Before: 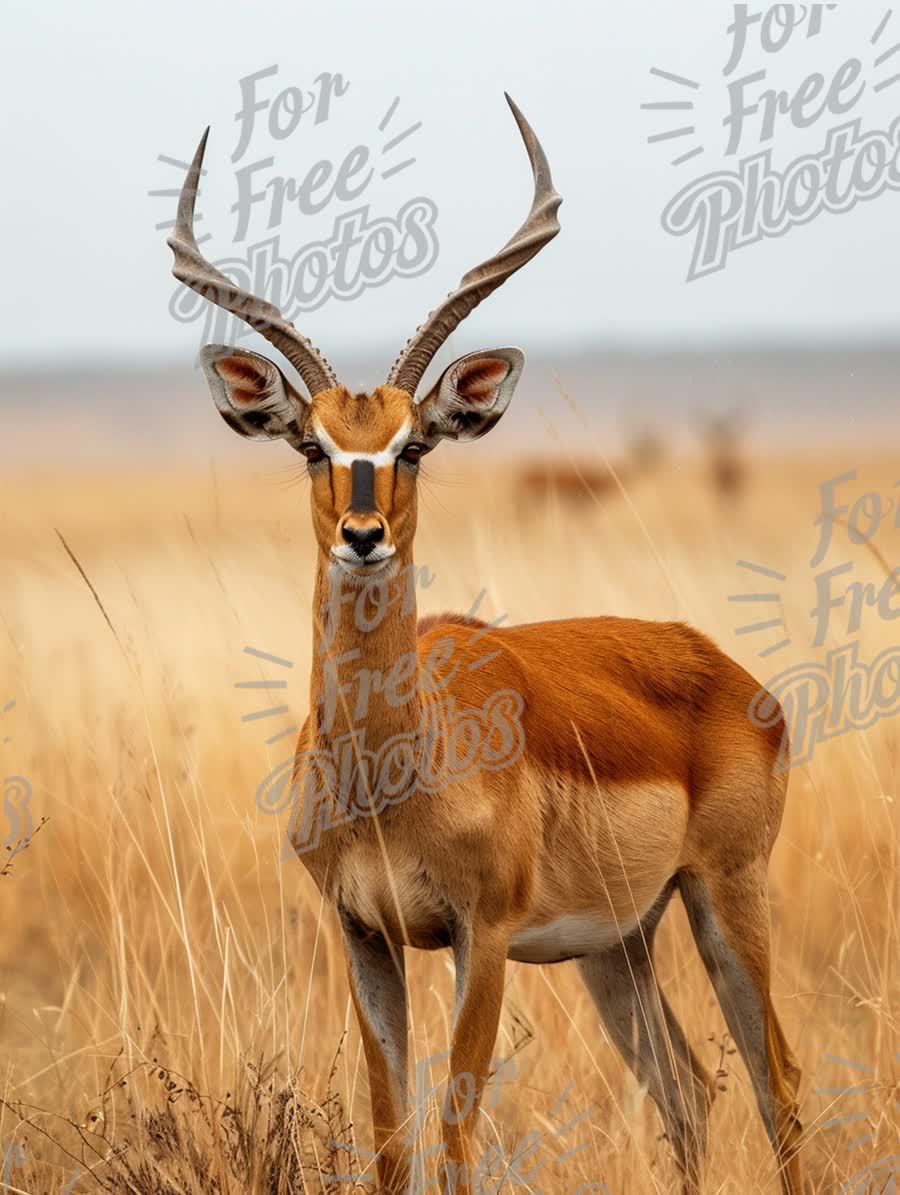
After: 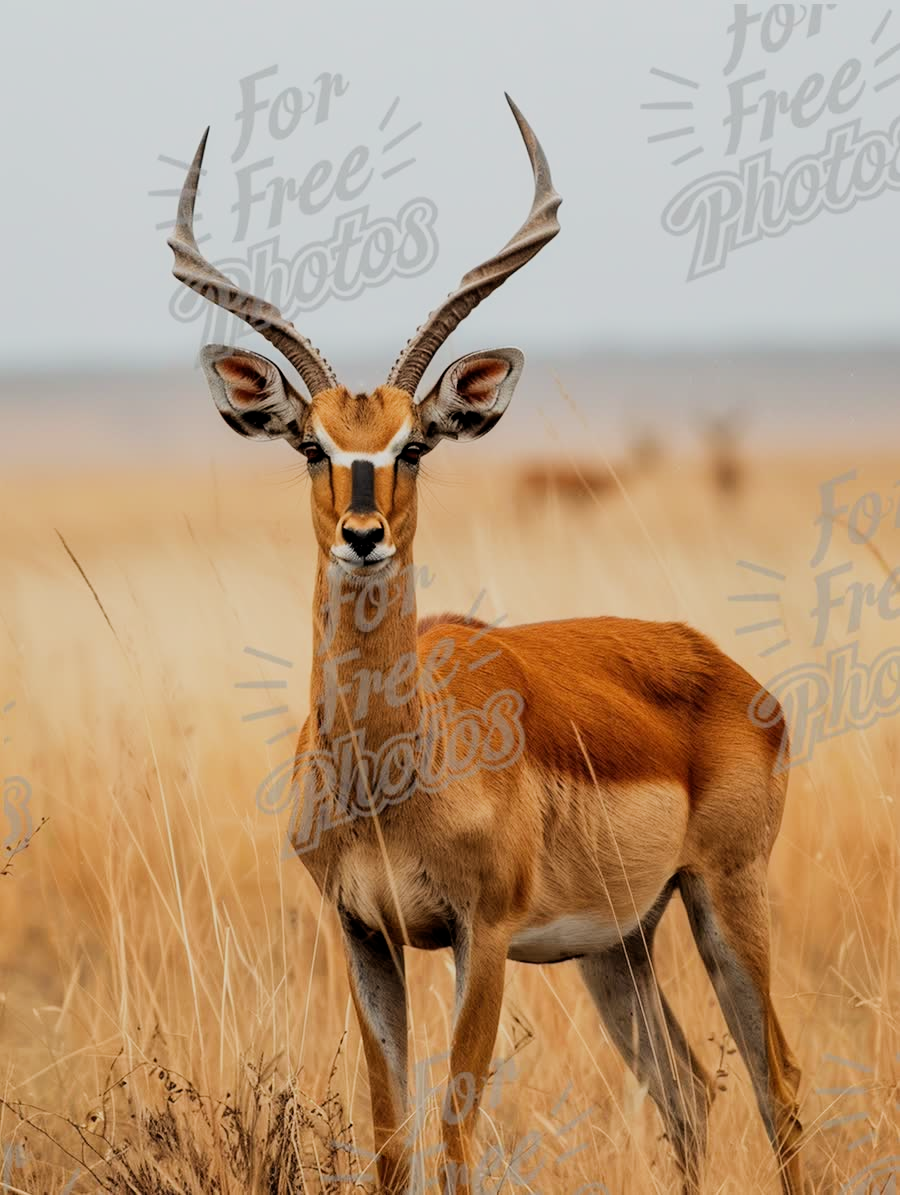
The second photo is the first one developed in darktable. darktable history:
filmic rgb: middle gray luminance 29.08%, black relative exposure -10.37 EV, white relative exposure 5.5 EV, target black luminance 0%, hardness 3.94, latitude 2.75%, contrast 1.132, highlights saturation mix 5.31%, shadows ↔ highlights balance 15.9%
